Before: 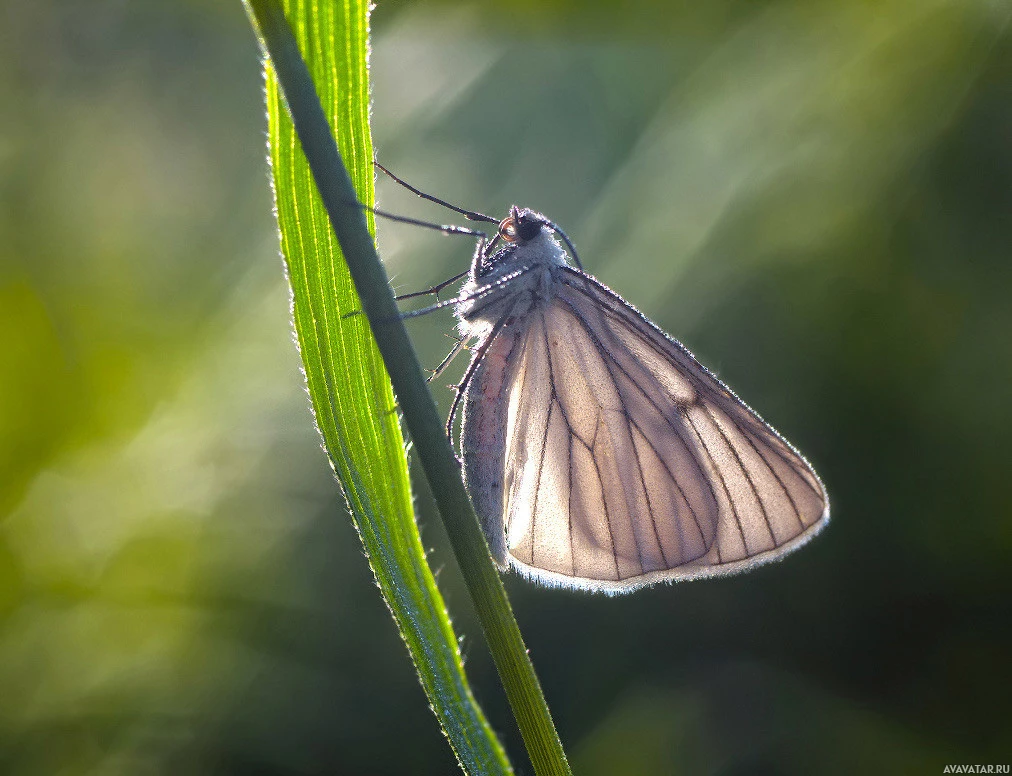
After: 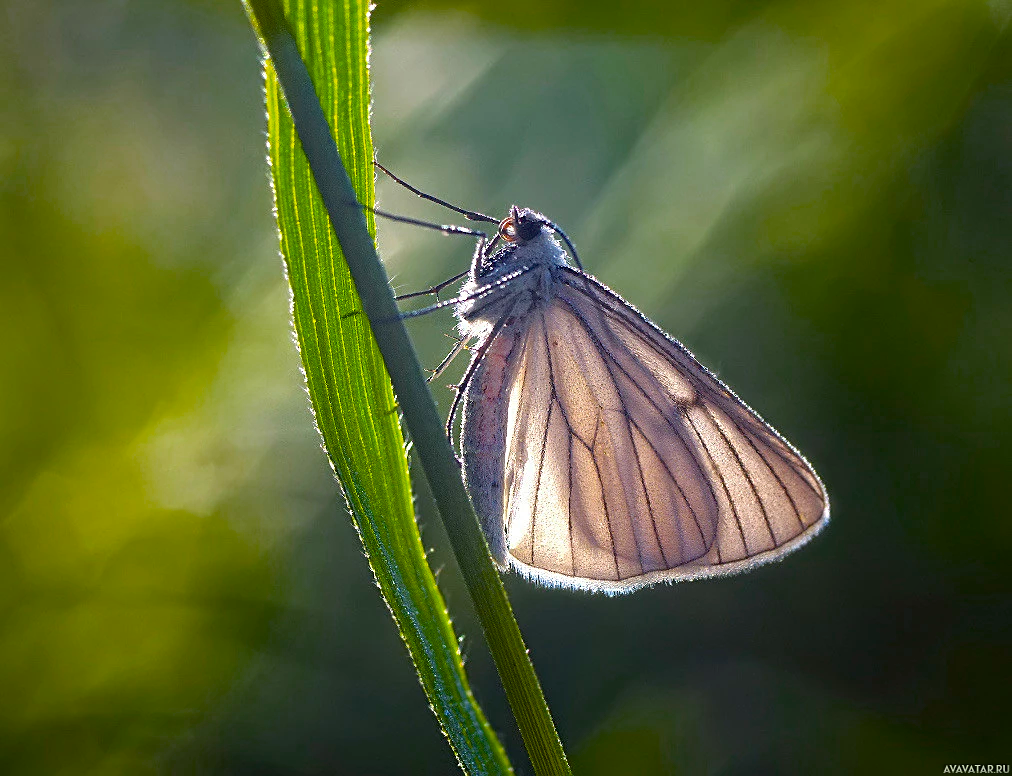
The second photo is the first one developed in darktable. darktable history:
sharpen: on, module defaults
shadows and highlights: shadows -25.47, highlights 49.99, soften with gaussian
color balance rgb: perceptual saturation grading › global saturation 35.701%, saturation formula JzAzBz (2021)
